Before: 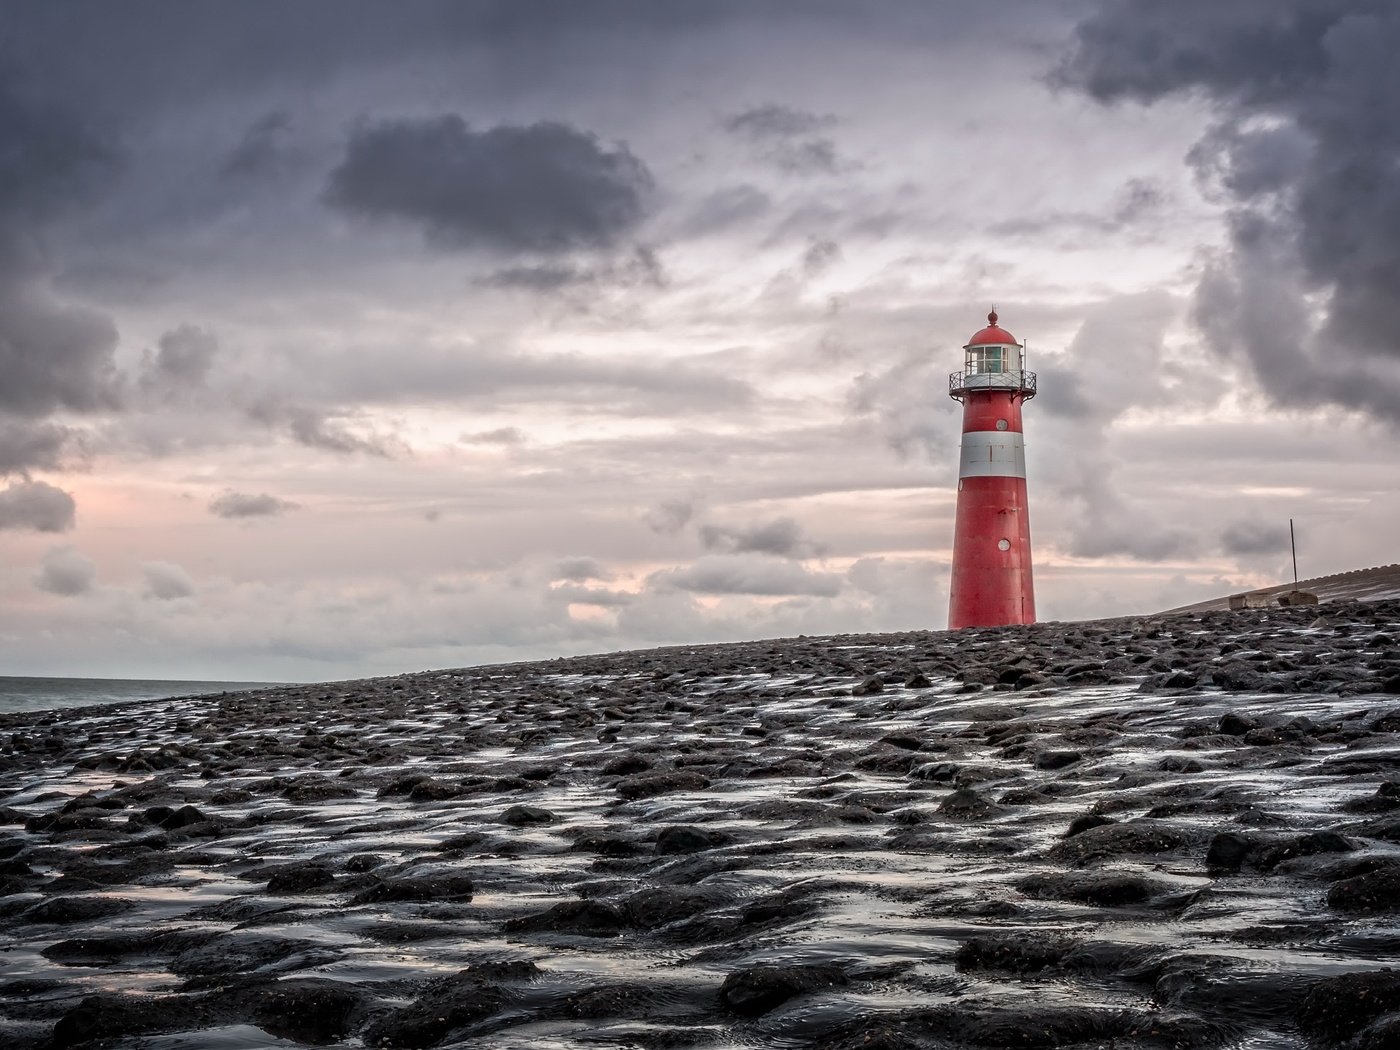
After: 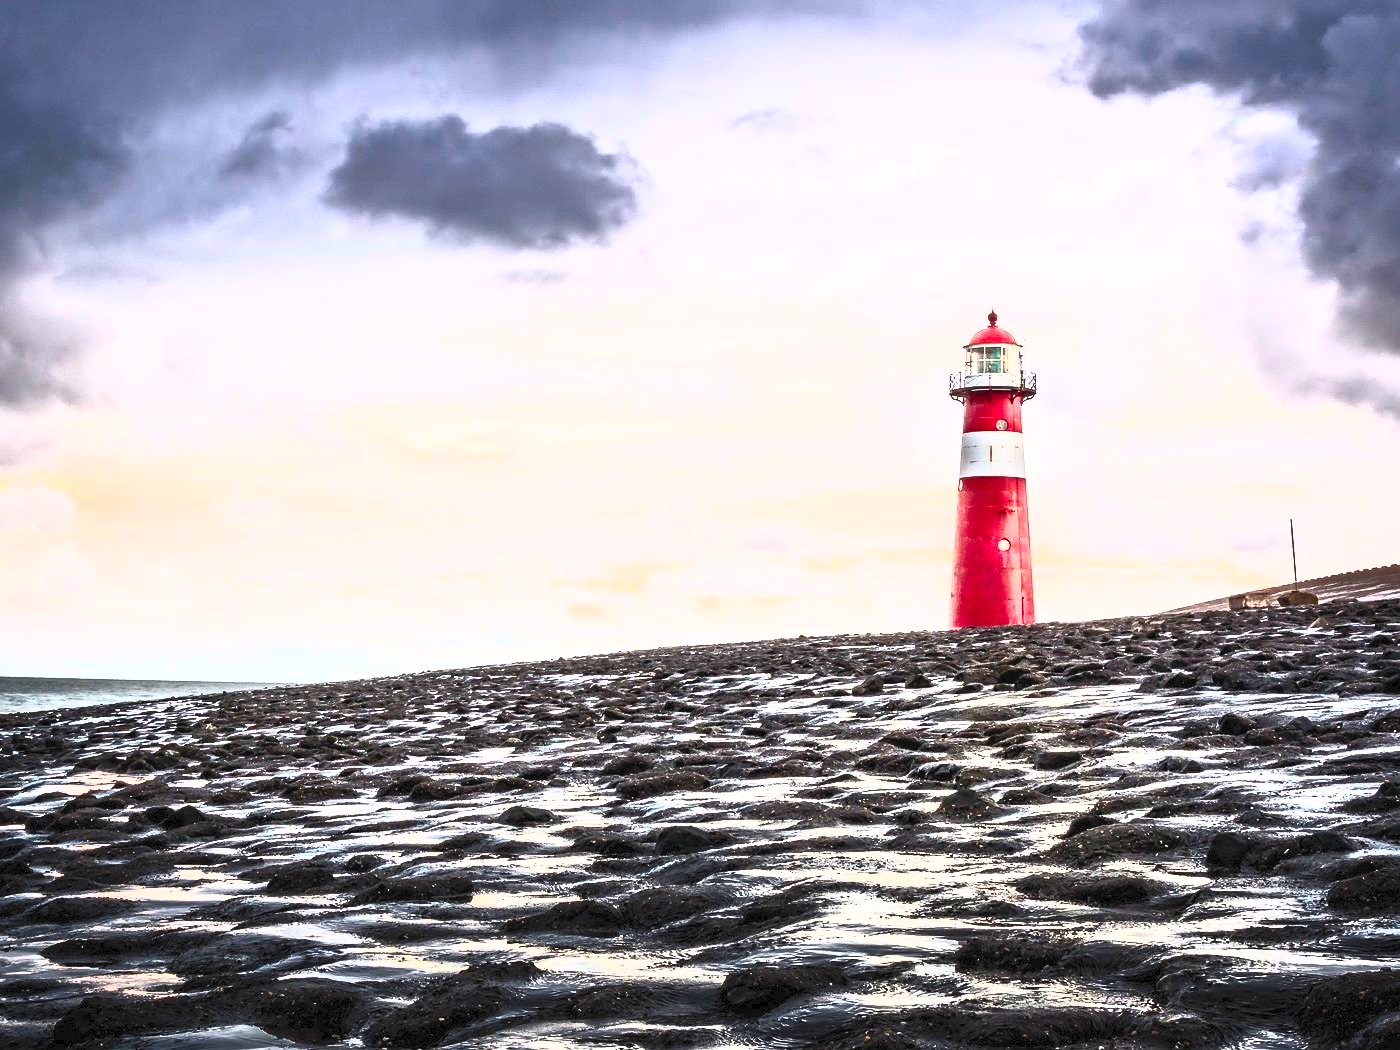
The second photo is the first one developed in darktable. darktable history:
contrast brightness saturation: contrast 1, brightness 1, saturation 1
tone equalizer: -8 EV -0.417 EV, -7 EV -0.389 EV, -6 EV -0.333 EV, -5 EV -0.222 EV, -3 EV 0.222 EV, -2 EV 0.333 EV, -1 EV 0.389 EV, +0 EV 0.417 EV, edges refinement/feathering 500, mask exposure compensation -1.57 EV, preserve details no
